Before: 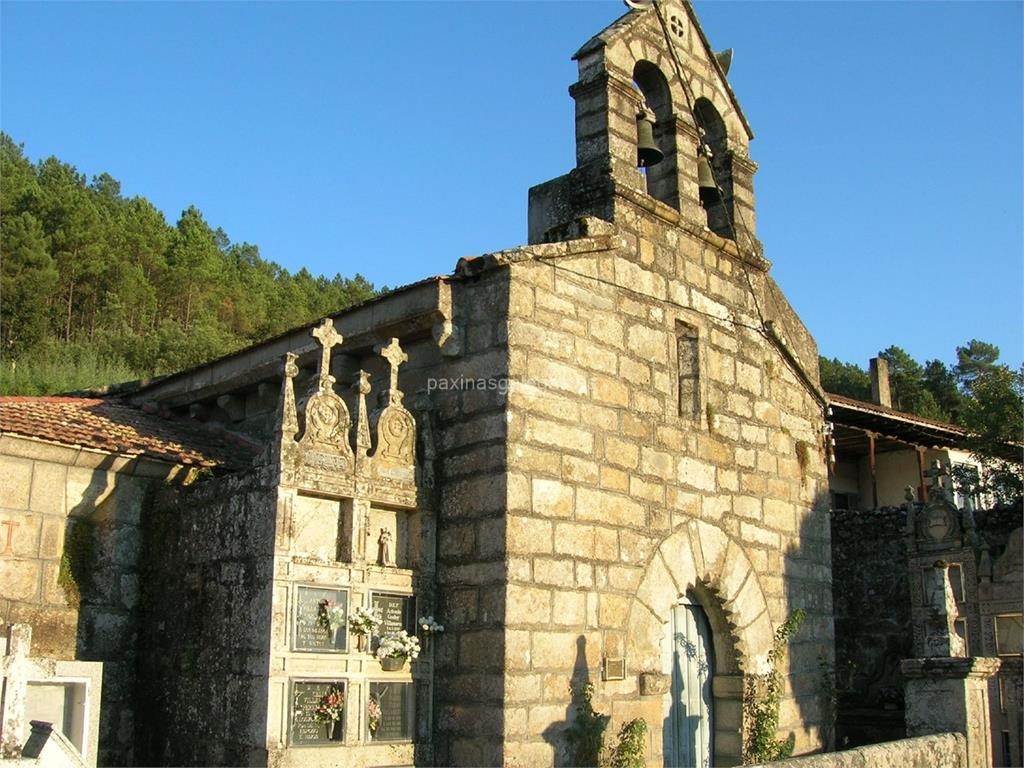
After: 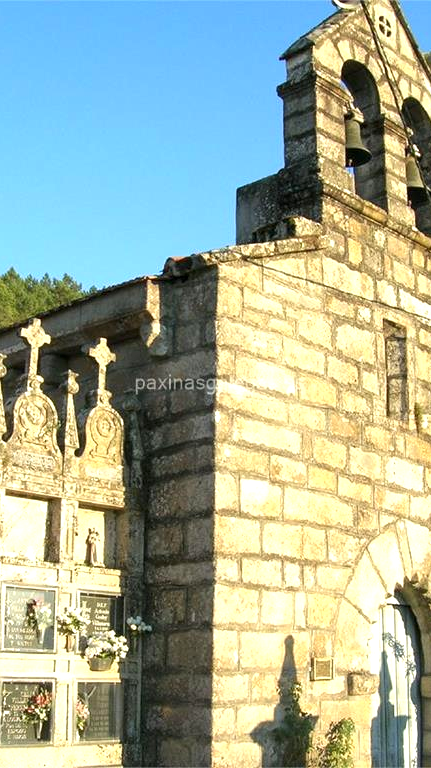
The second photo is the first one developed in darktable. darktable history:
local contrast: highlights 100%, shadows 100%, detail 120%, midtone range 0.2
exposure: exposure 0.6 EV, compensate highlight preservation false
crop: left 28.583%, right 29.231%
white balance: emerald 1
